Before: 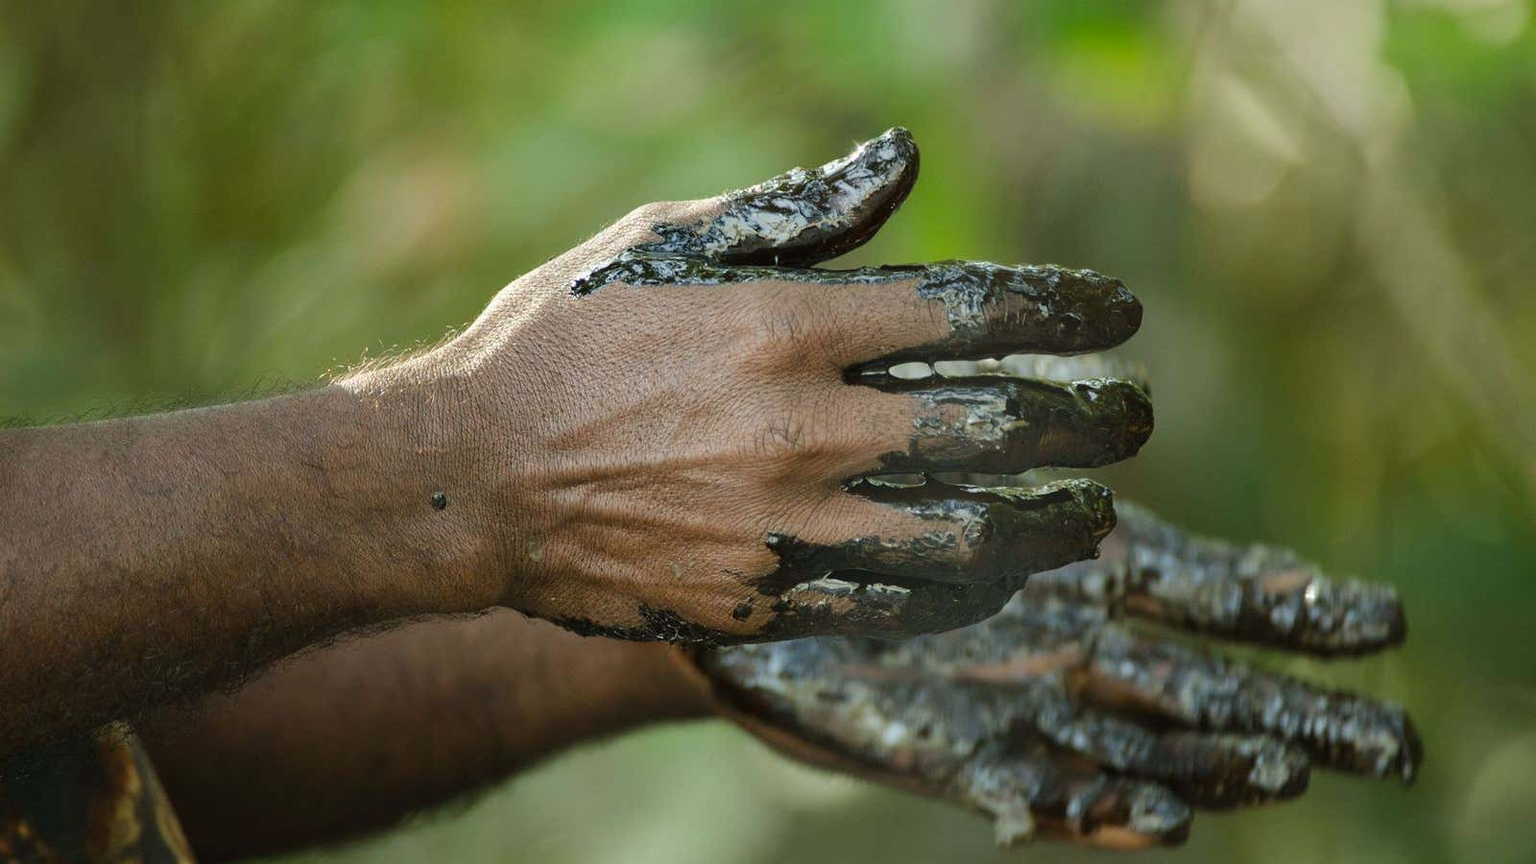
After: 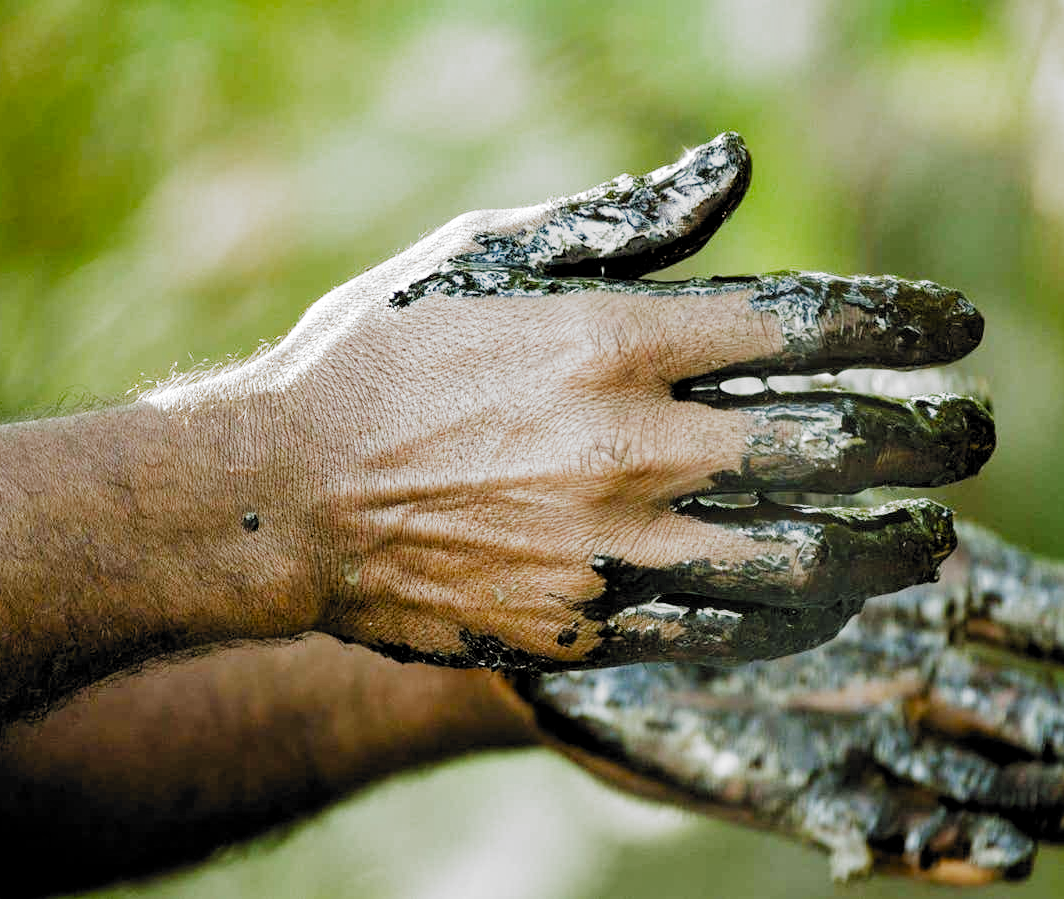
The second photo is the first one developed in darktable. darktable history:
filmic rgb: black relative exposure -5.14 EV, white relative exposure 3.55 EV, hardness 3.18, contrast 1.195, highlights saturation mix -28.6%, add noise in highlights 0.001, preserve chrominance no, color science v3 (2019), use custom middle-gray values true, contrast in highlights soft
crop and rotate: left 12.903%, right 20.597%
contrast brightness saturation: contrast 0.037, saturation 0.072
local contrast: highlights 103%, shadows 99%, detail 119%, midtone range 0.2
tone equalizer: -8 EV -0.543 EV, mask exposure compensation -0.499 EV
exposure: black level correction 0, exposure 0.951 EV, compensate exposure bias true, compensate highlight preservation false
